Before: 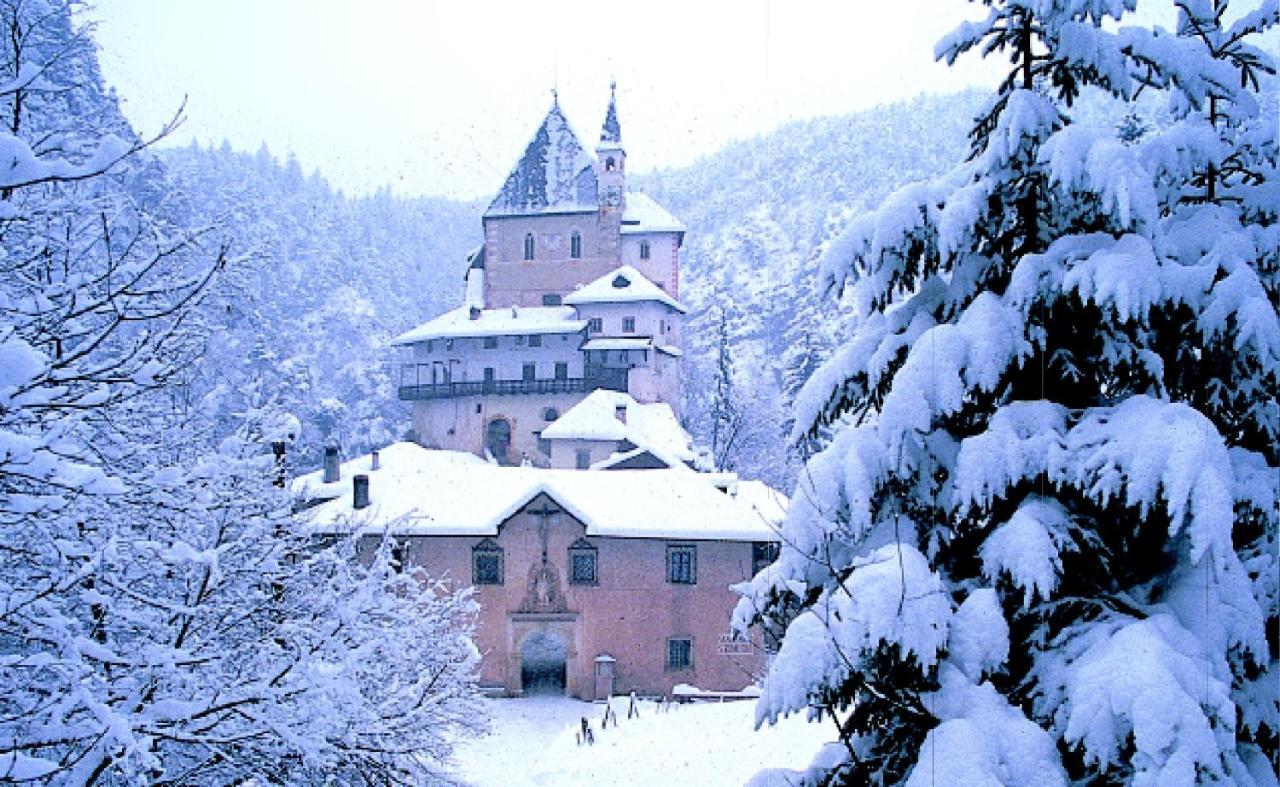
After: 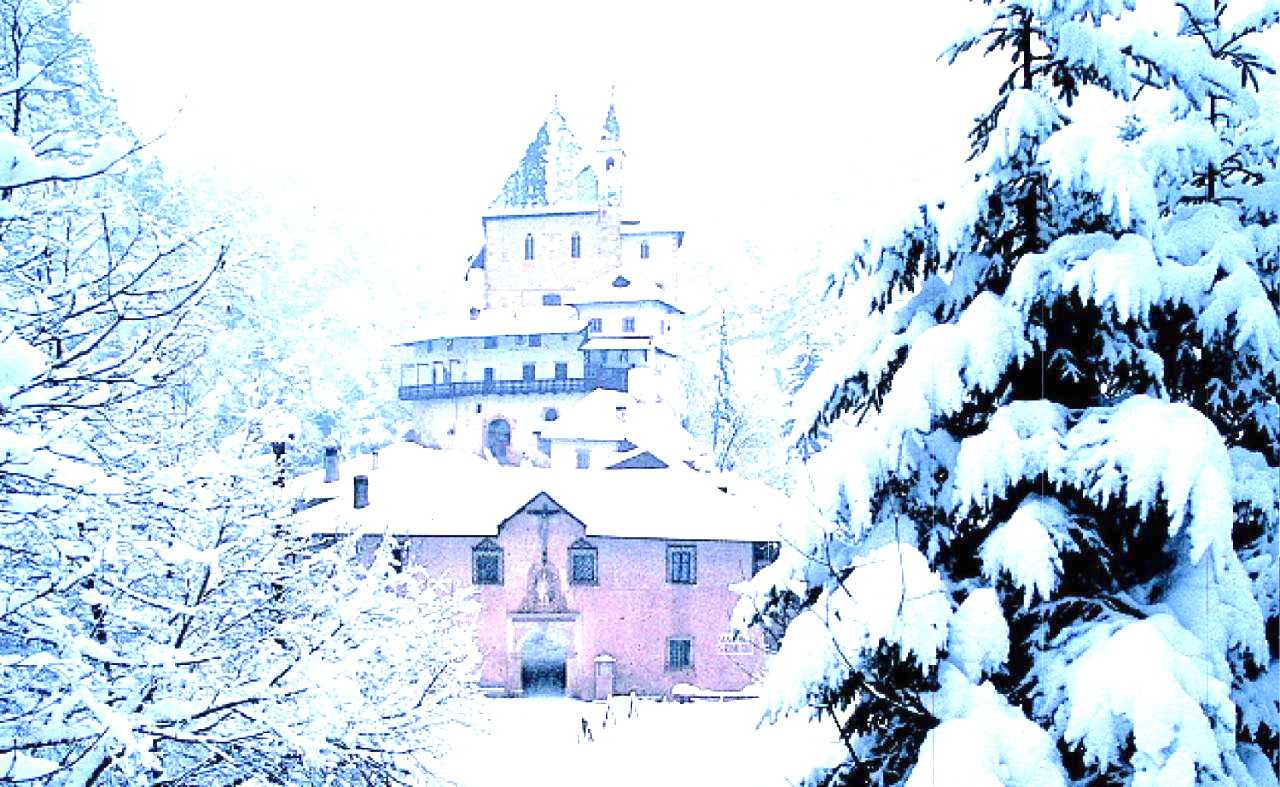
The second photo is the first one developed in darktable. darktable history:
shadows and highlights: shadows 31.05, highlights 0.156, soften with gaussian
exposure: black level correction 0, exposure 1.502 EV, compensate highlight preservation false
